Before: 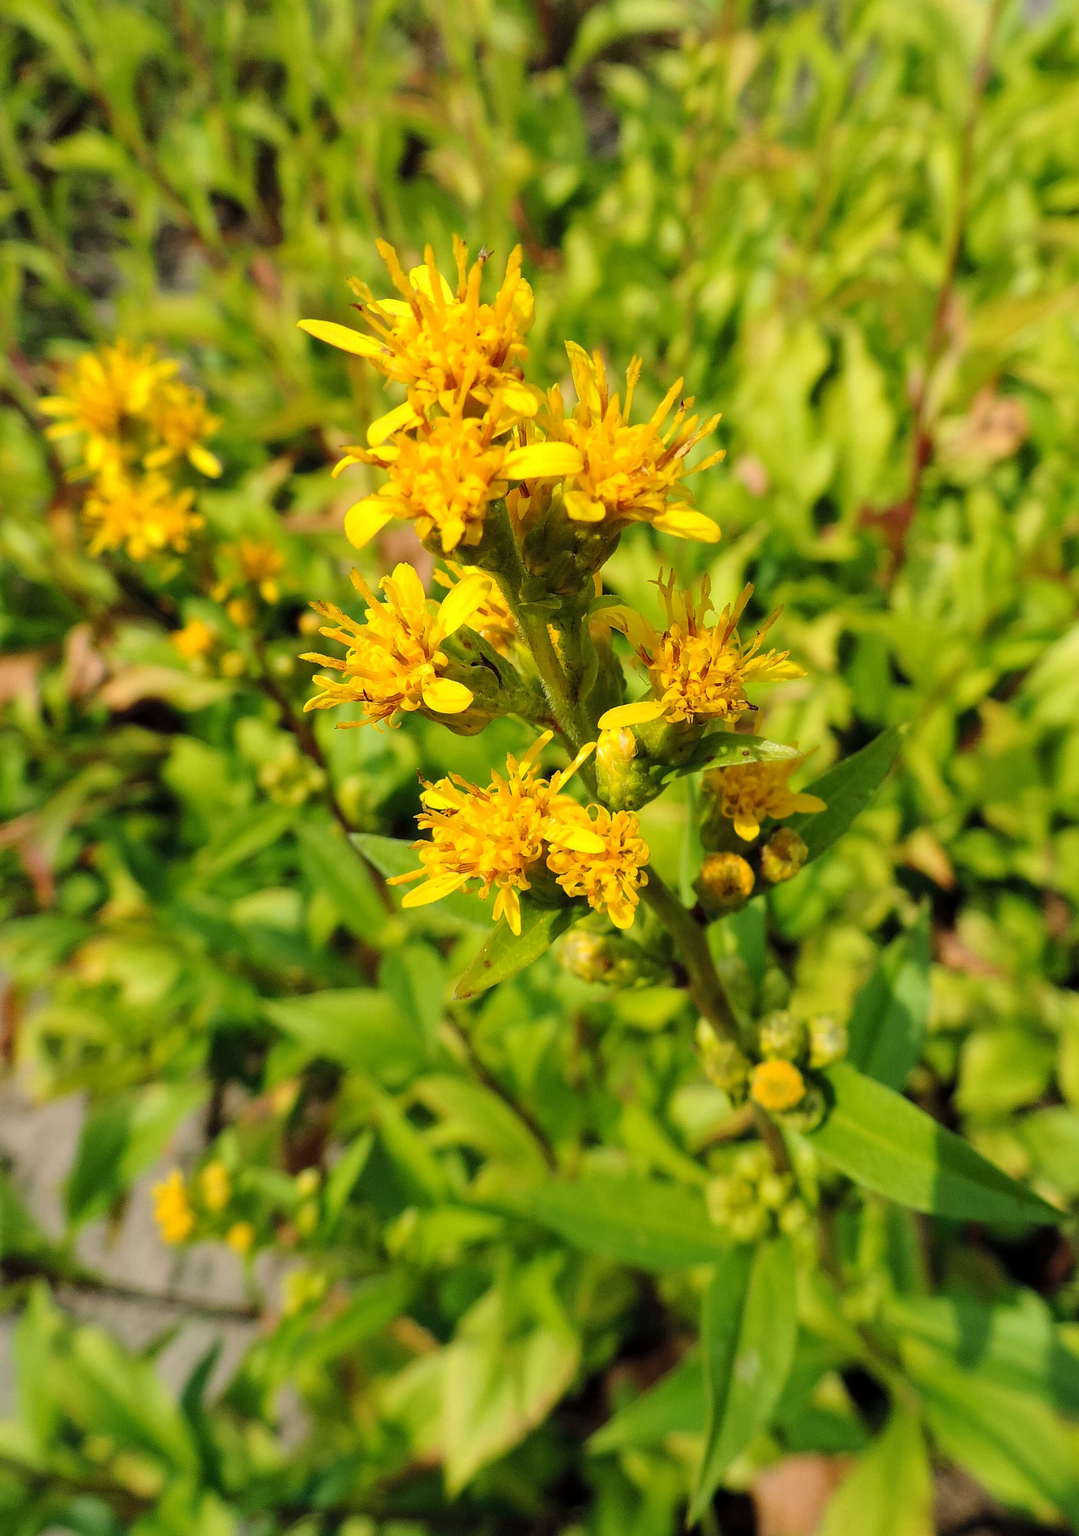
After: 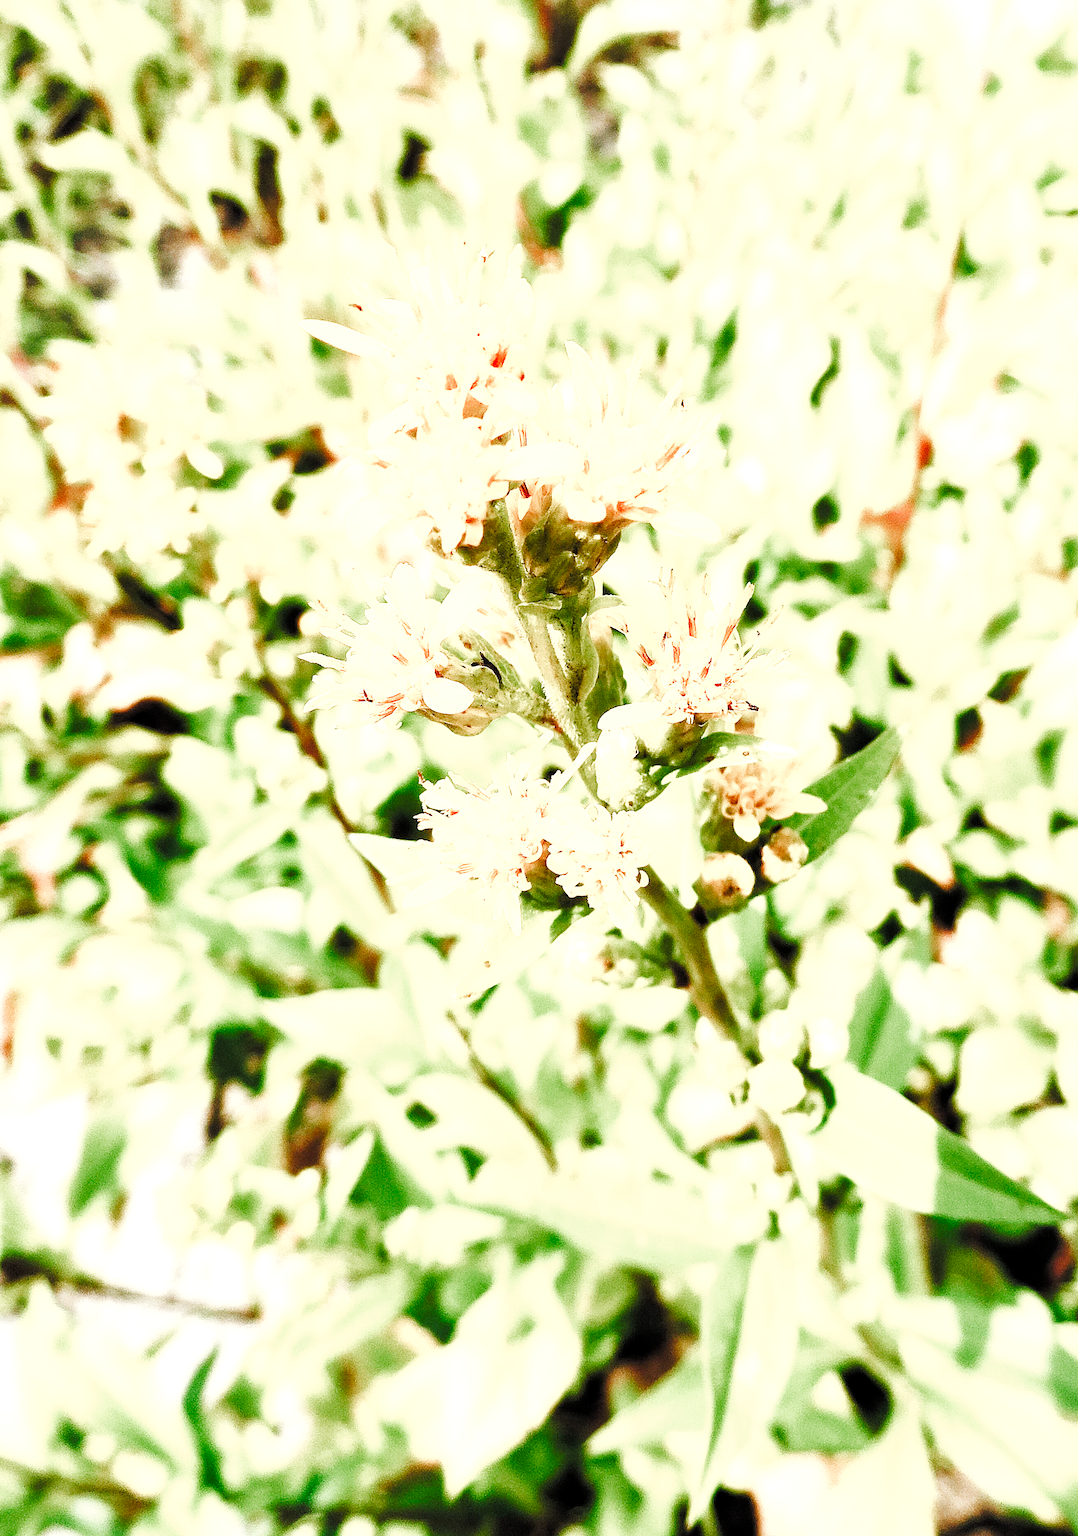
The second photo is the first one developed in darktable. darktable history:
sharpen: on, module defaults
base curve: curves: ch0 [(0, 0) (0.032, 0.025) (0.121, 0.166) (0.206, 0.329) (0.605, 0.79) (1, 1)], preserve colors none
filmic: grey point source 4.09, black point source -8.08, white point source 3.12, grey point target 18, white point target 100, output power 2.2, latitude stops 2, contrast 1.53, saturation 100, global saturation 100
